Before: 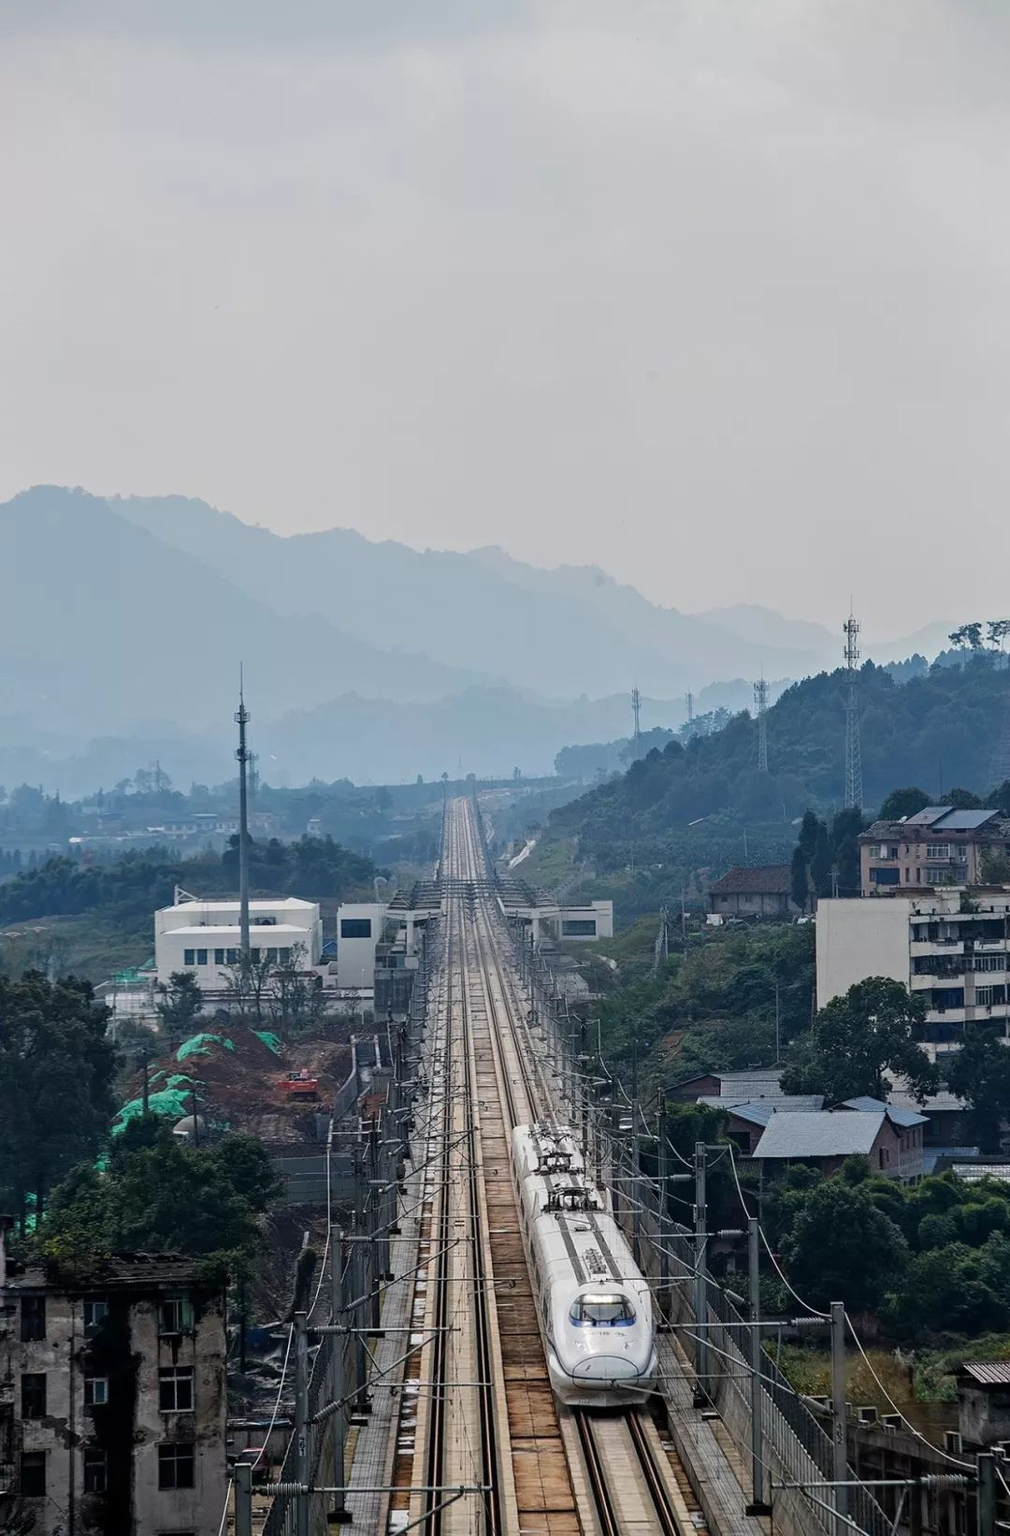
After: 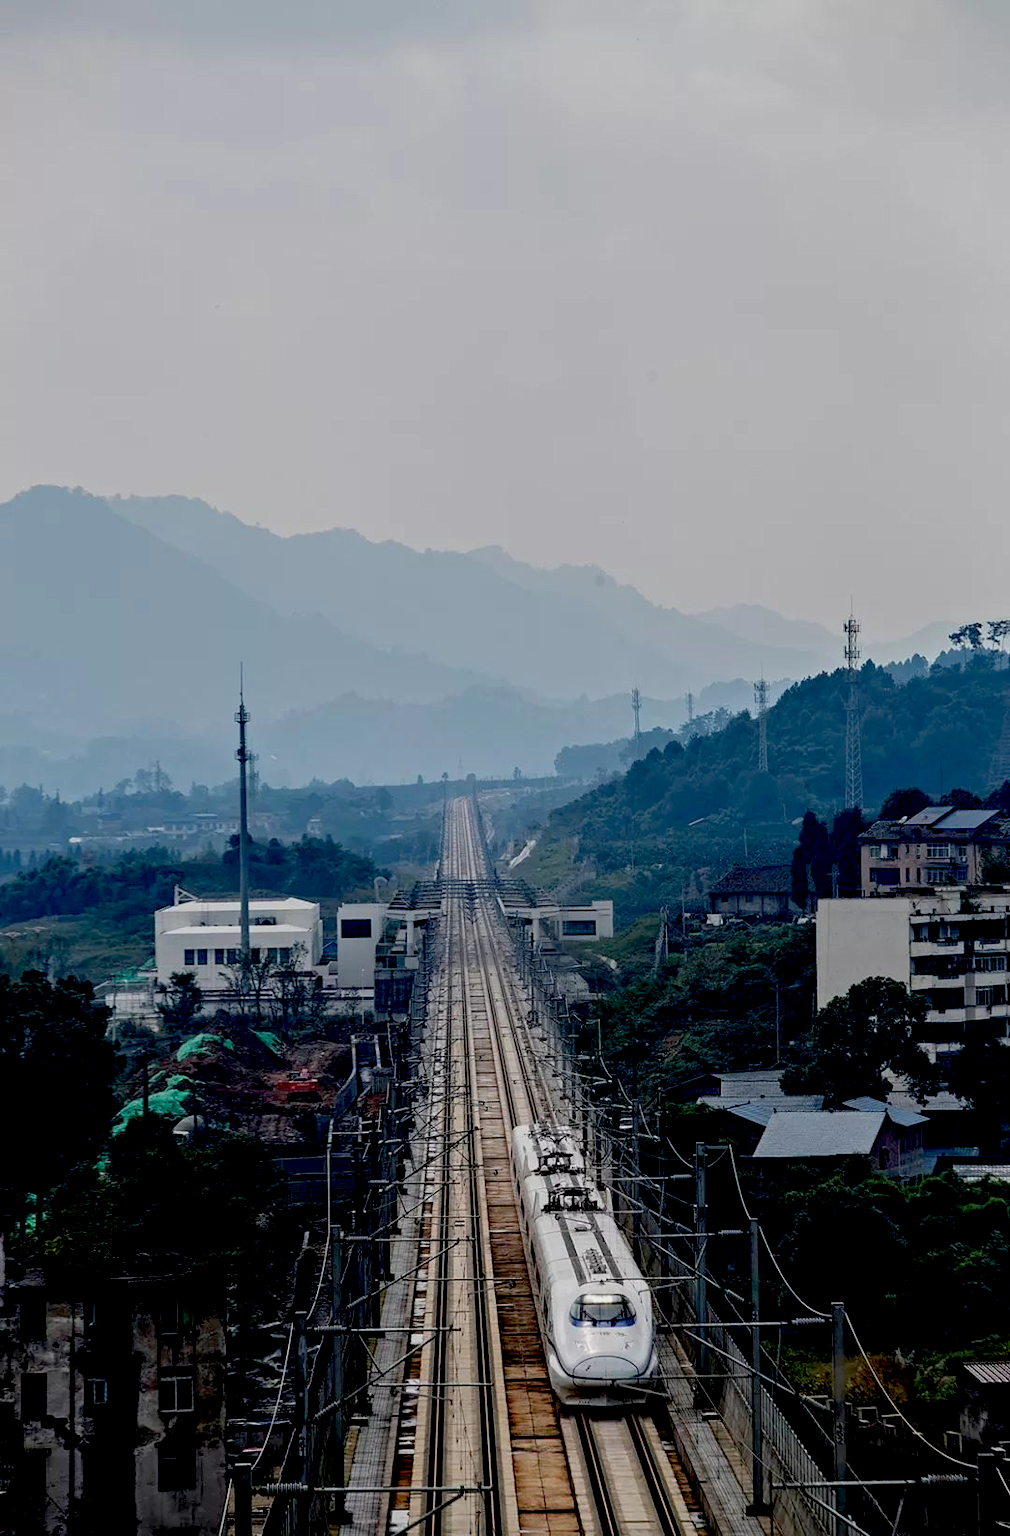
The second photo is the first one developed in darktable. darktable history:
exposure: black level correction 0.046, exposure -0.234 EV, compensate highlight preservation false
